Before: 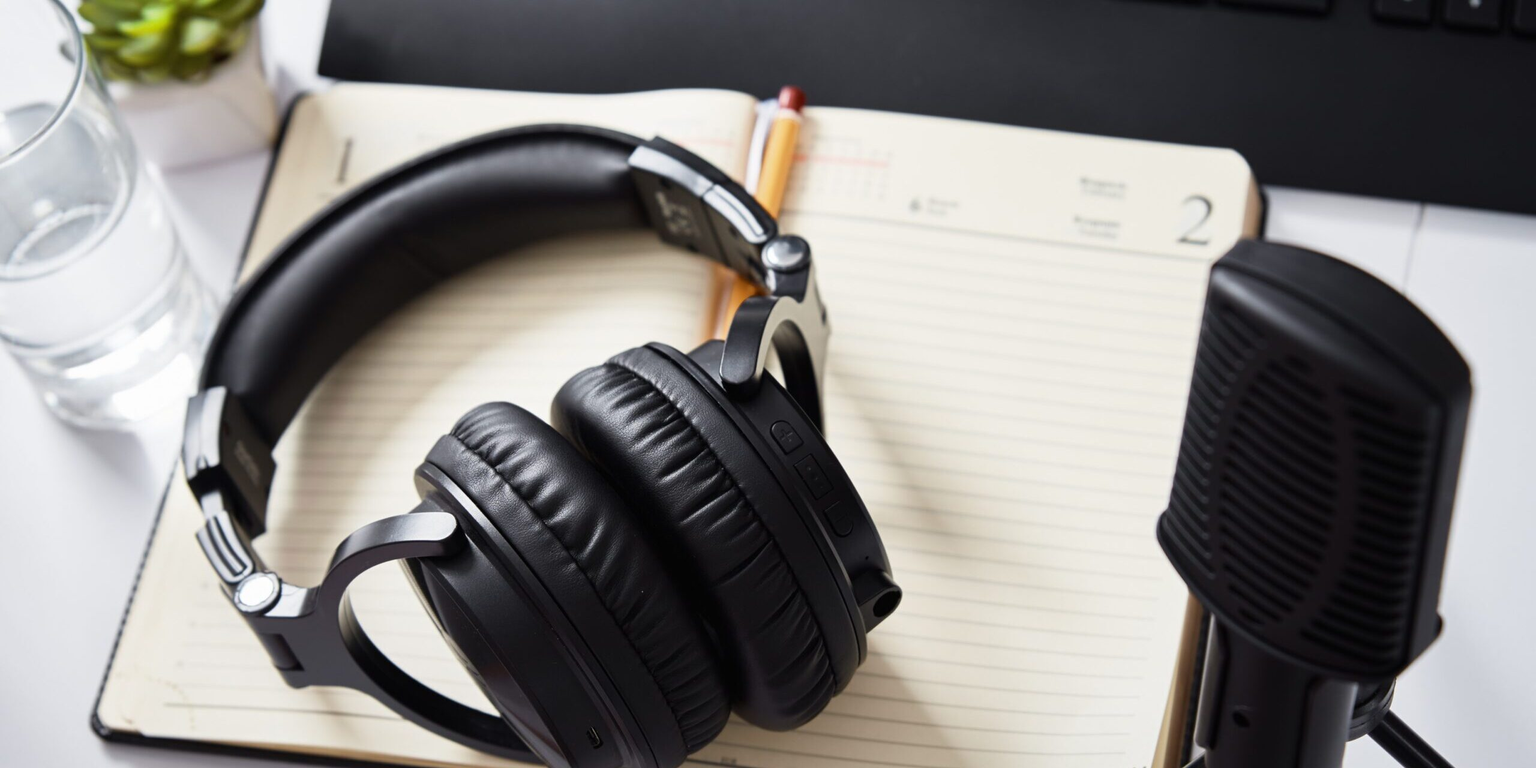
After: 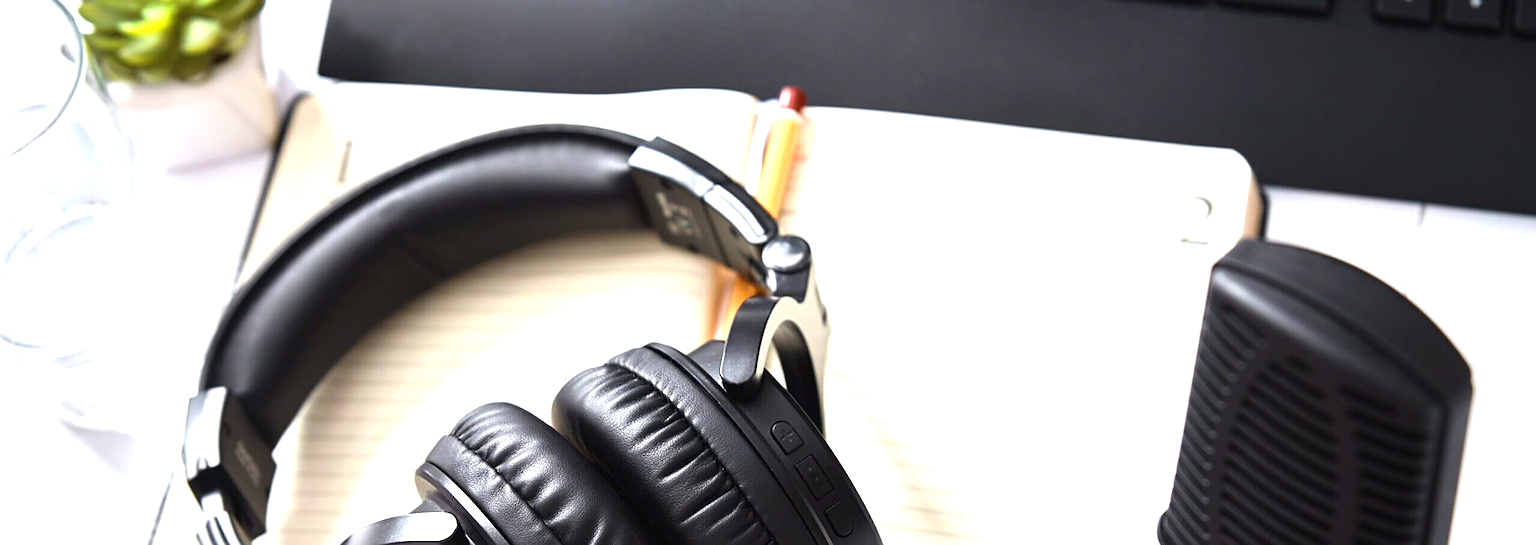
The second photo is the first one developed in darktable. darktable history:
crop: right 0.001%, bottom 28.956%
exposure: black level correction 0, exposure 1 EV, compensate highlight preservation false
sharpen: on, module defaults
